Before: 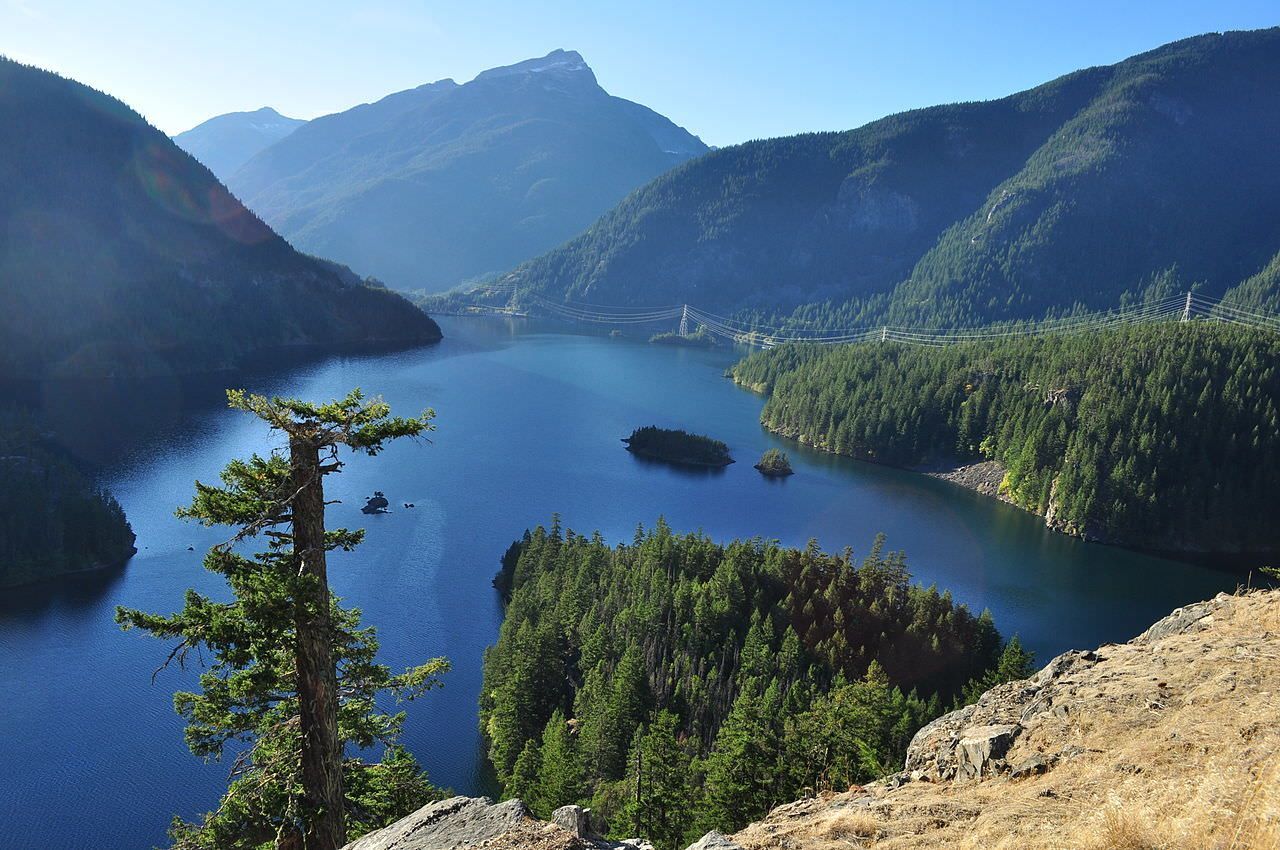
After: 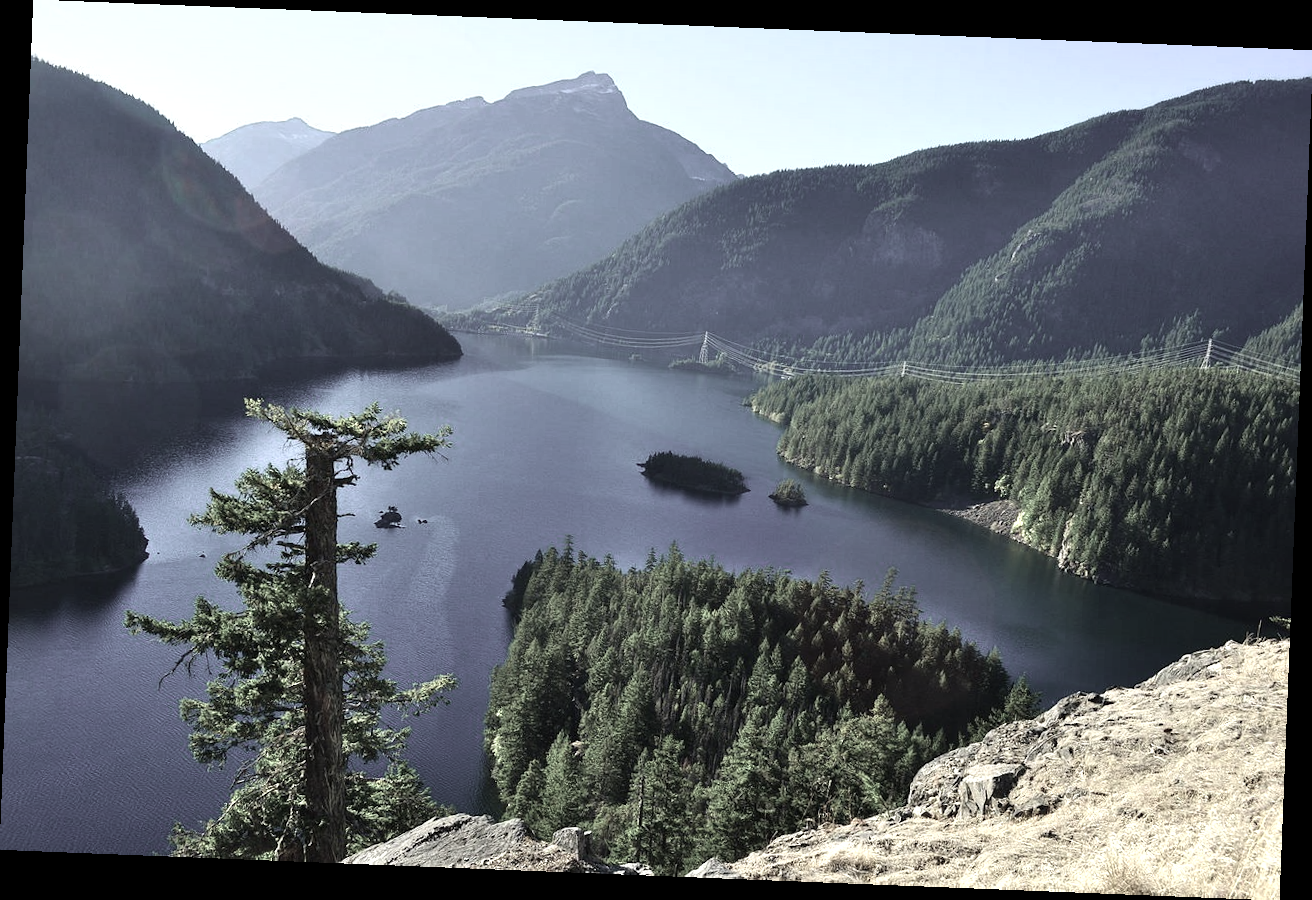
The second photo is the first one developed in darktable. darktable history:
contrast brightness saturation: contrast 0.063, brightness -0.006, saturation -0.239
crop and rotate: angle -2.27°
velvia: on, module defaults
color zones: curves: ch0 [(0.25, 0.667) (0.758, 0.368)]; ch1 [(0.215, 0.245) (0.761, 0.373)]; ch2 [(0.247, 0.554) (0.761, 0.436)]
